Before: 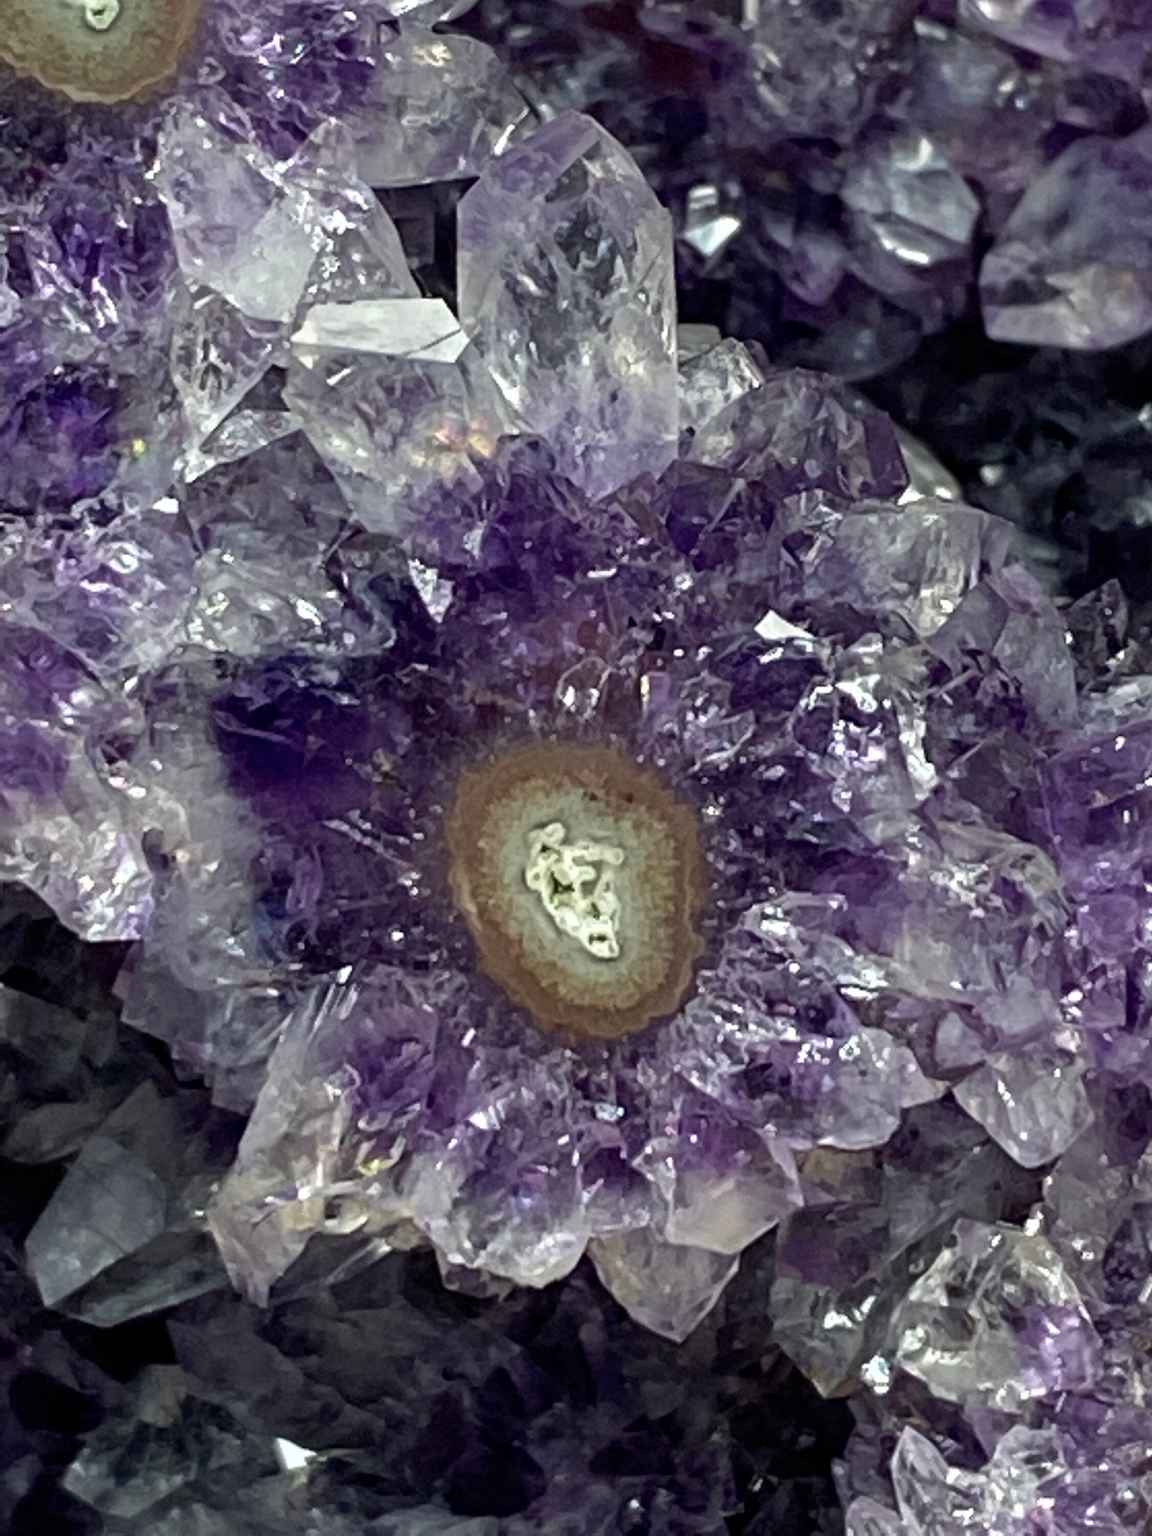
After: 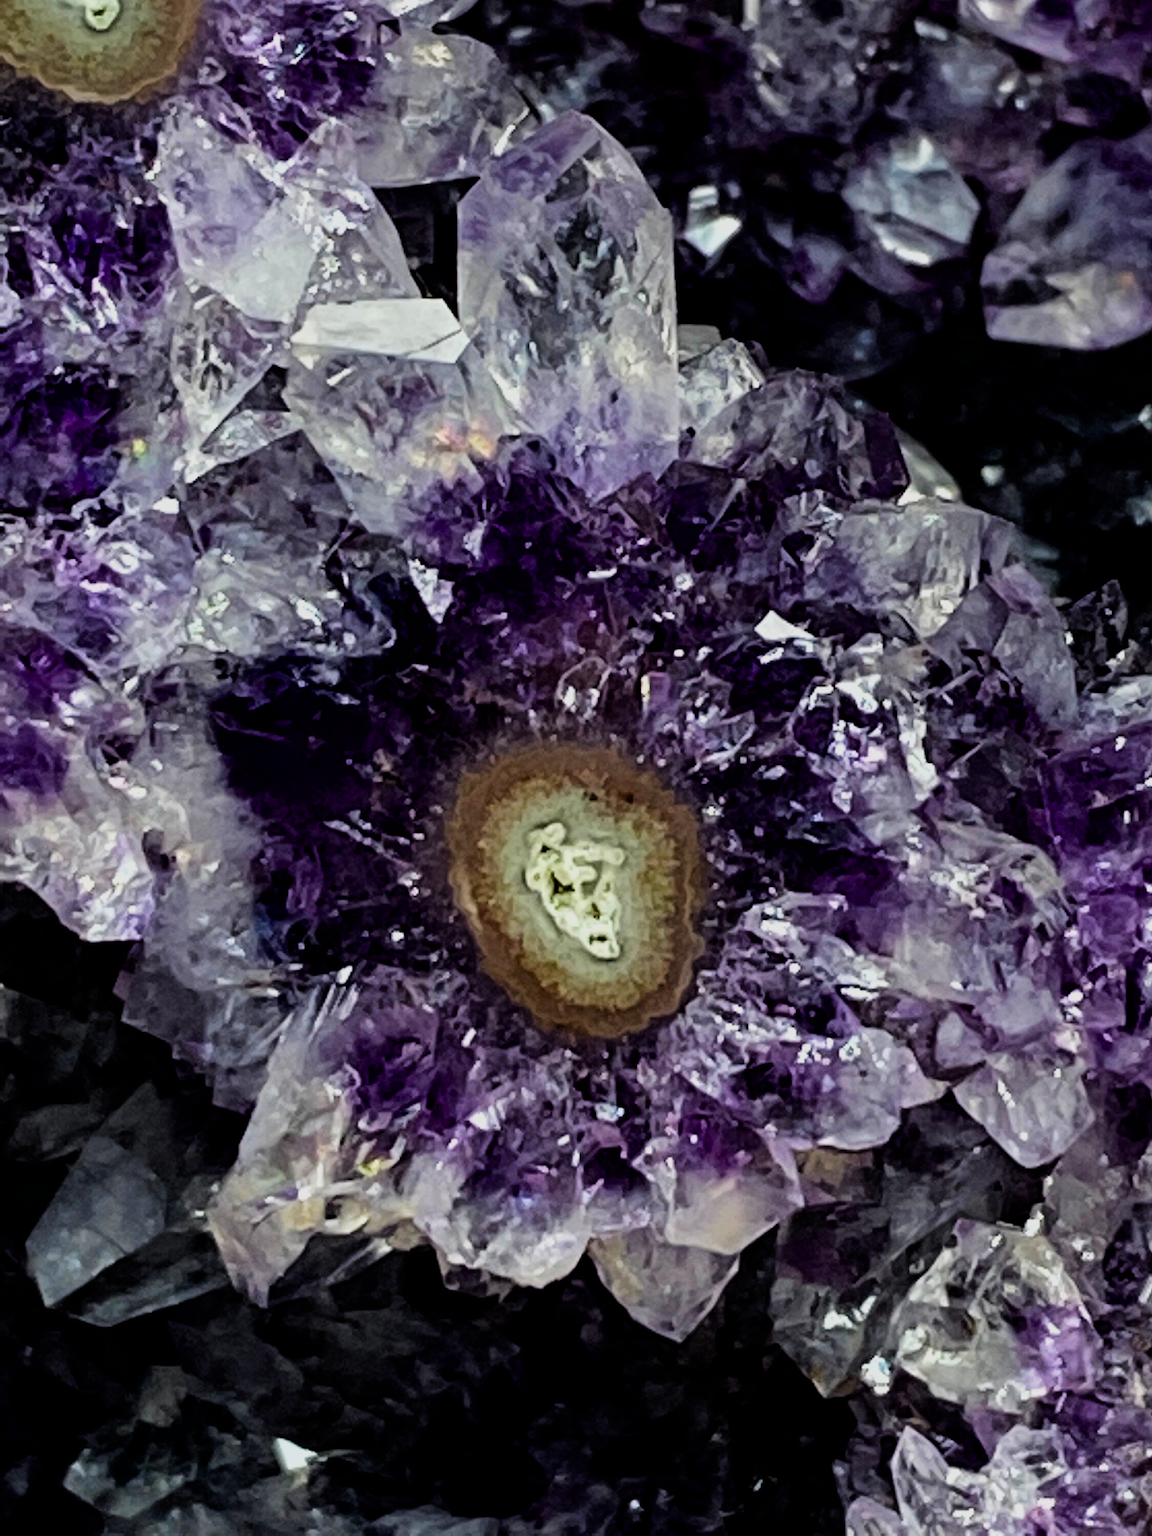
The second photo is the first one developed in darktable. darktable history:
color balance rgb: linear chroma grading › global chroma 15.422%, perceptual saturation grading › global saturation 25.688%, saturation formula JzAzBz (2021)
filmic rgb: black relative exposure -5.1 EV, white relative exposure 3.96 EV, hardness 2.9, contrast 1.299, highlights saturation mix -29.47%, enable highlight reconstruction true
